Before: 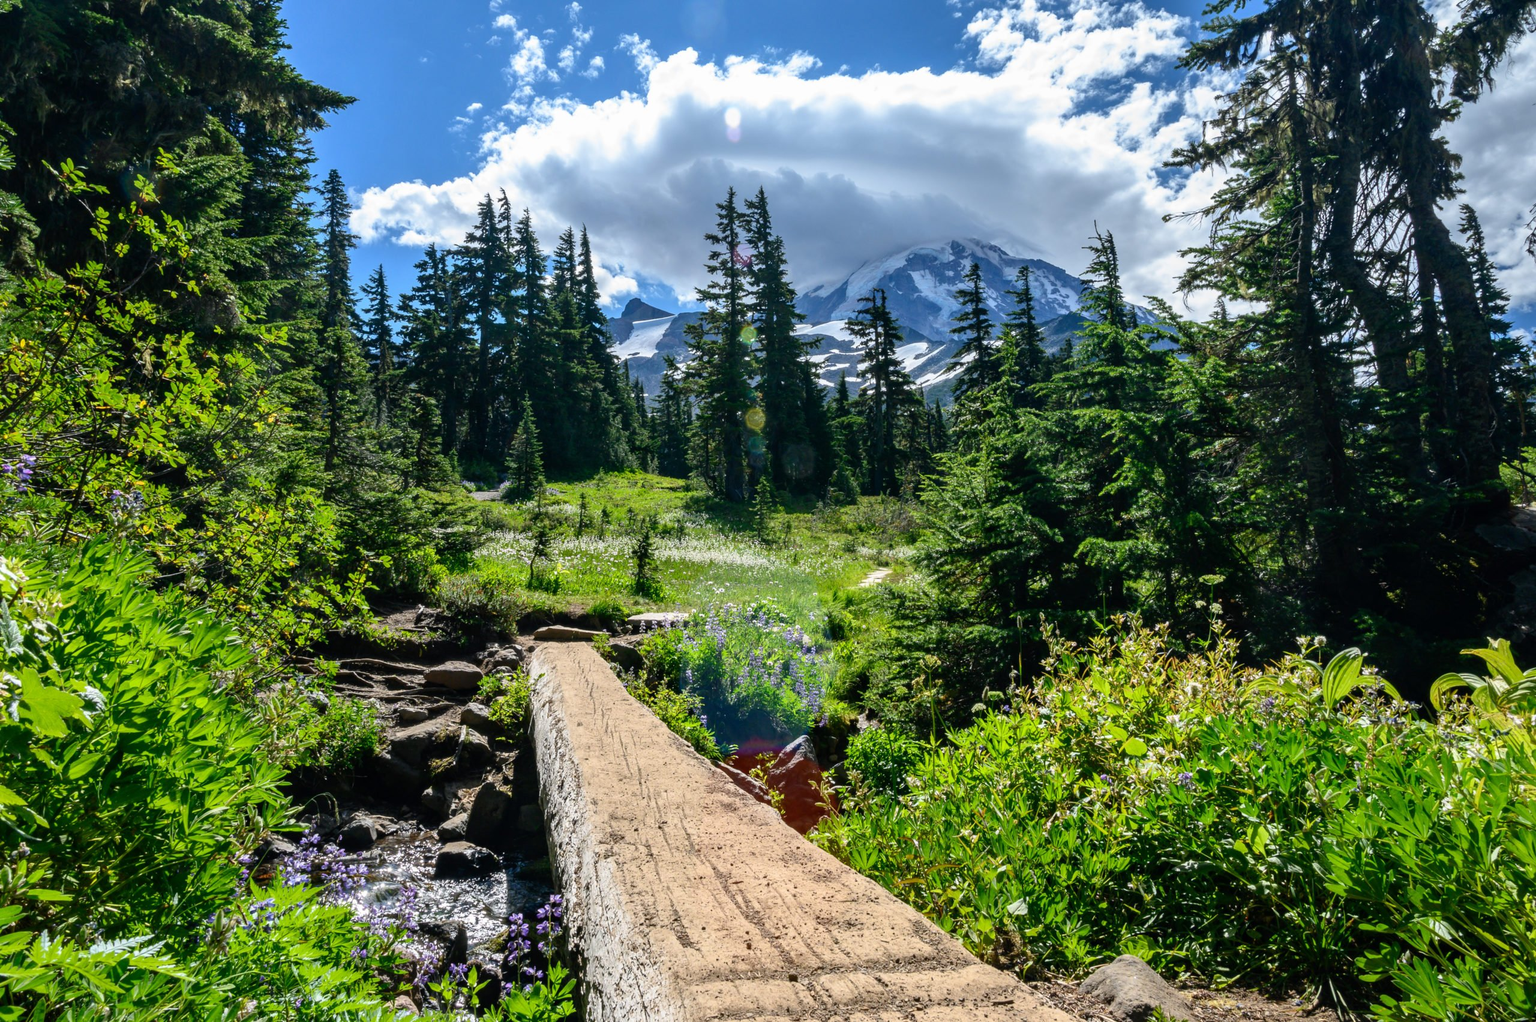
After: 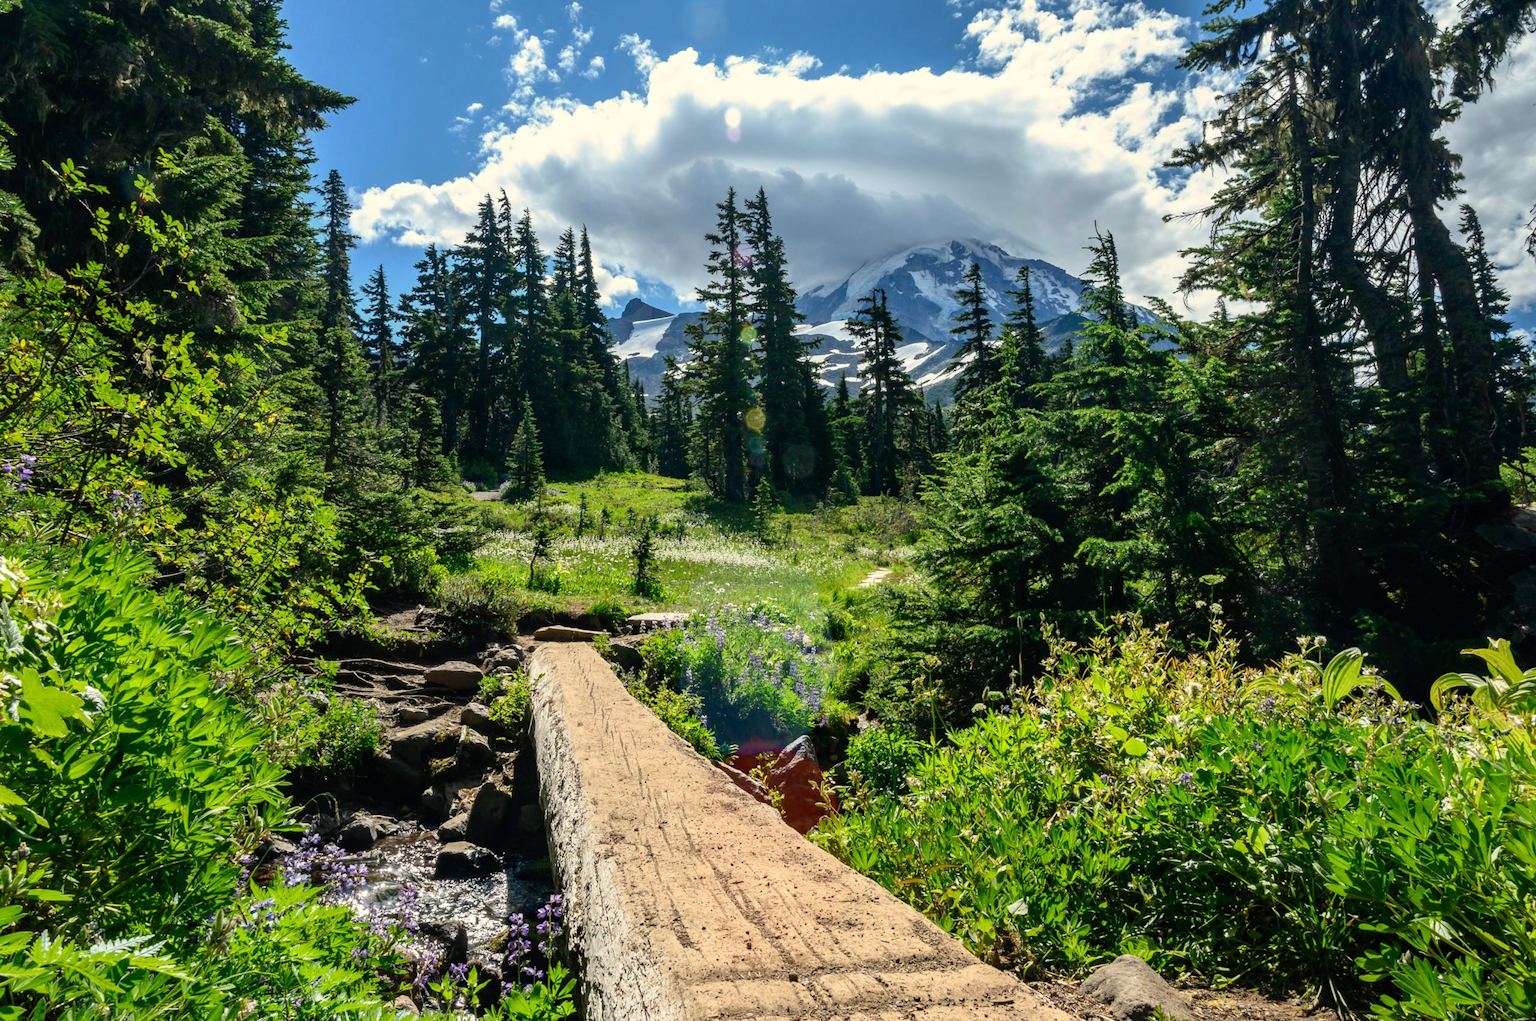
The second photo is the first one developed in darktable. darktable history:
white balance: red 1.029, blue 0.92
tone equalizer: on, module defaults
